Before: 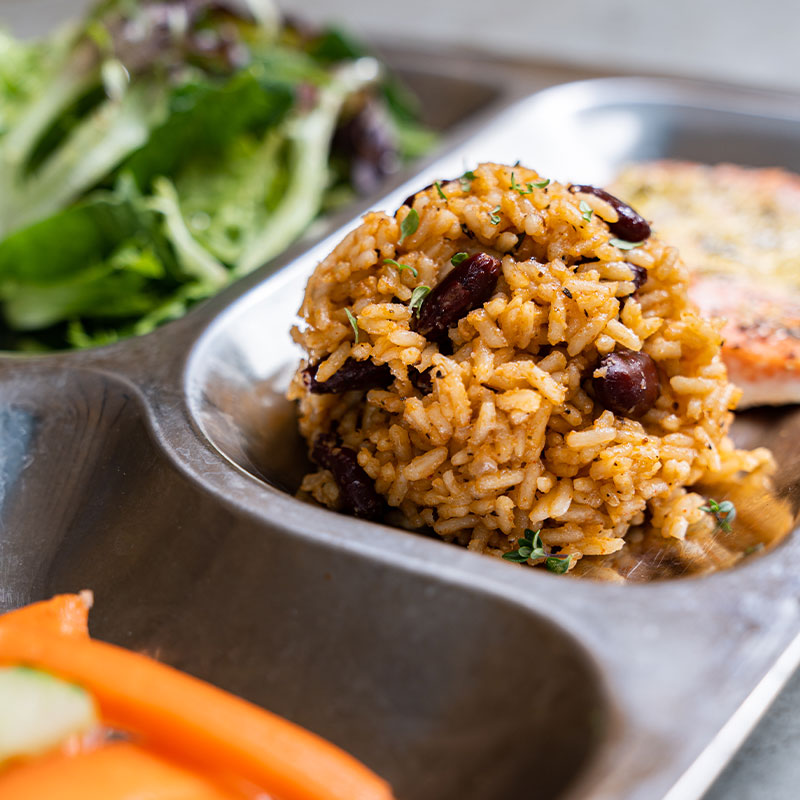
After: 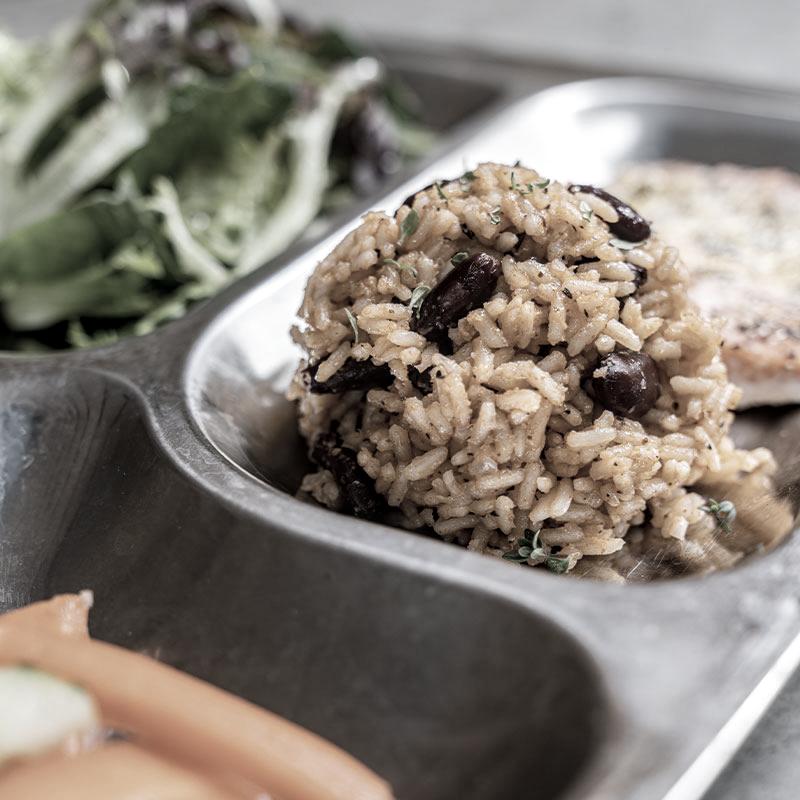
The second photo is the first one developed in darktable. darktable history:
color correction: saturation 0.3
local contrast: on, module defaults
